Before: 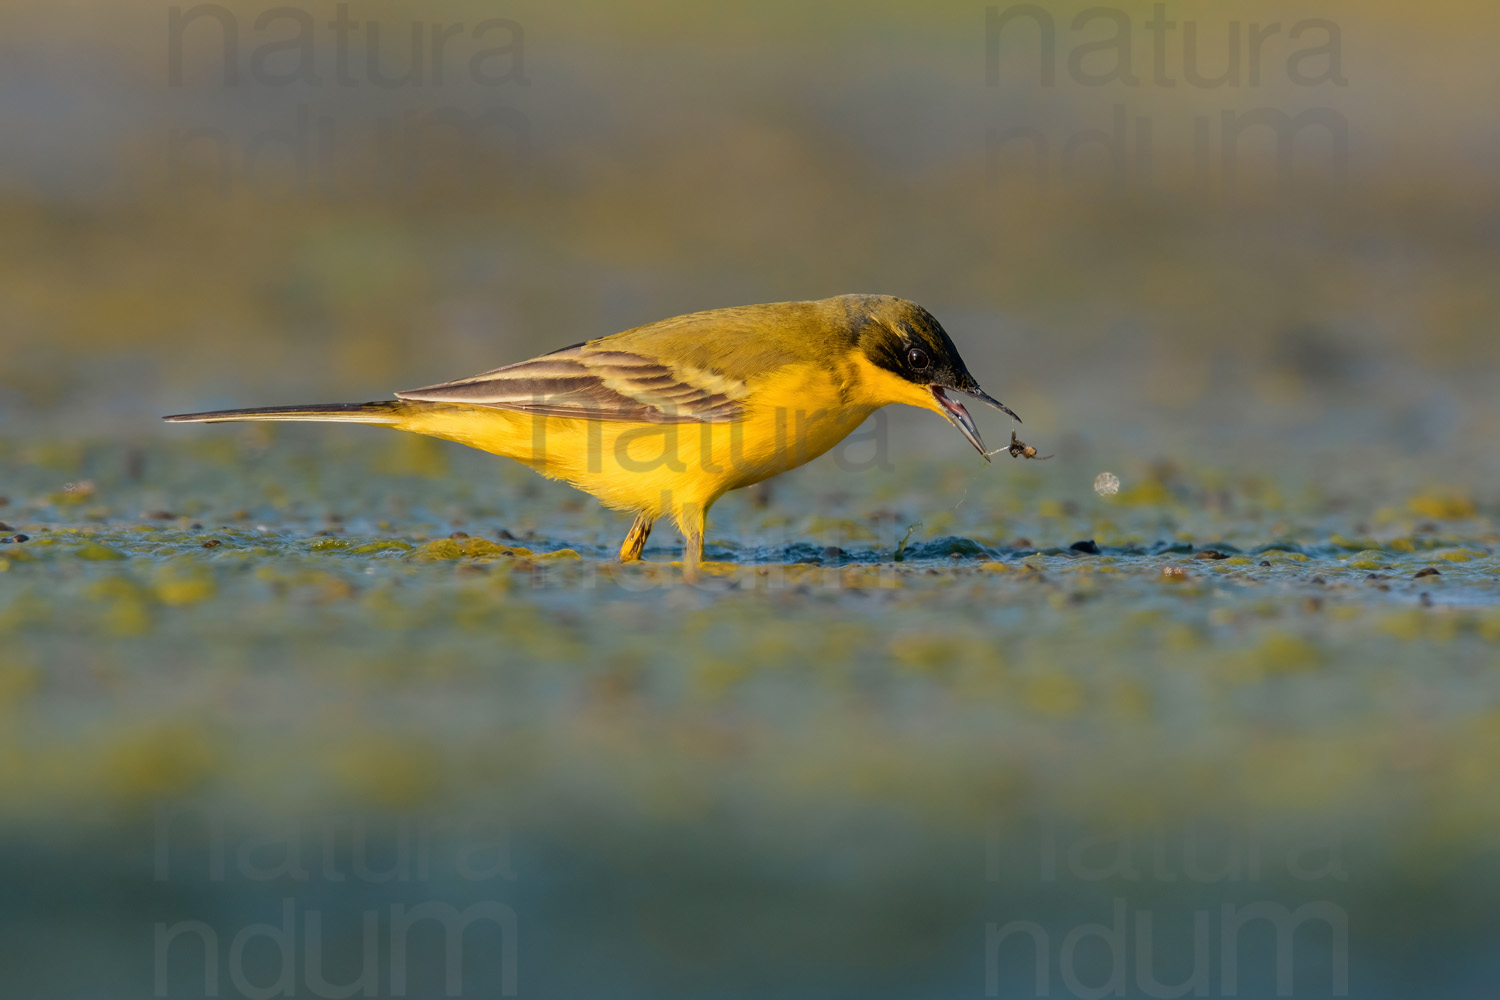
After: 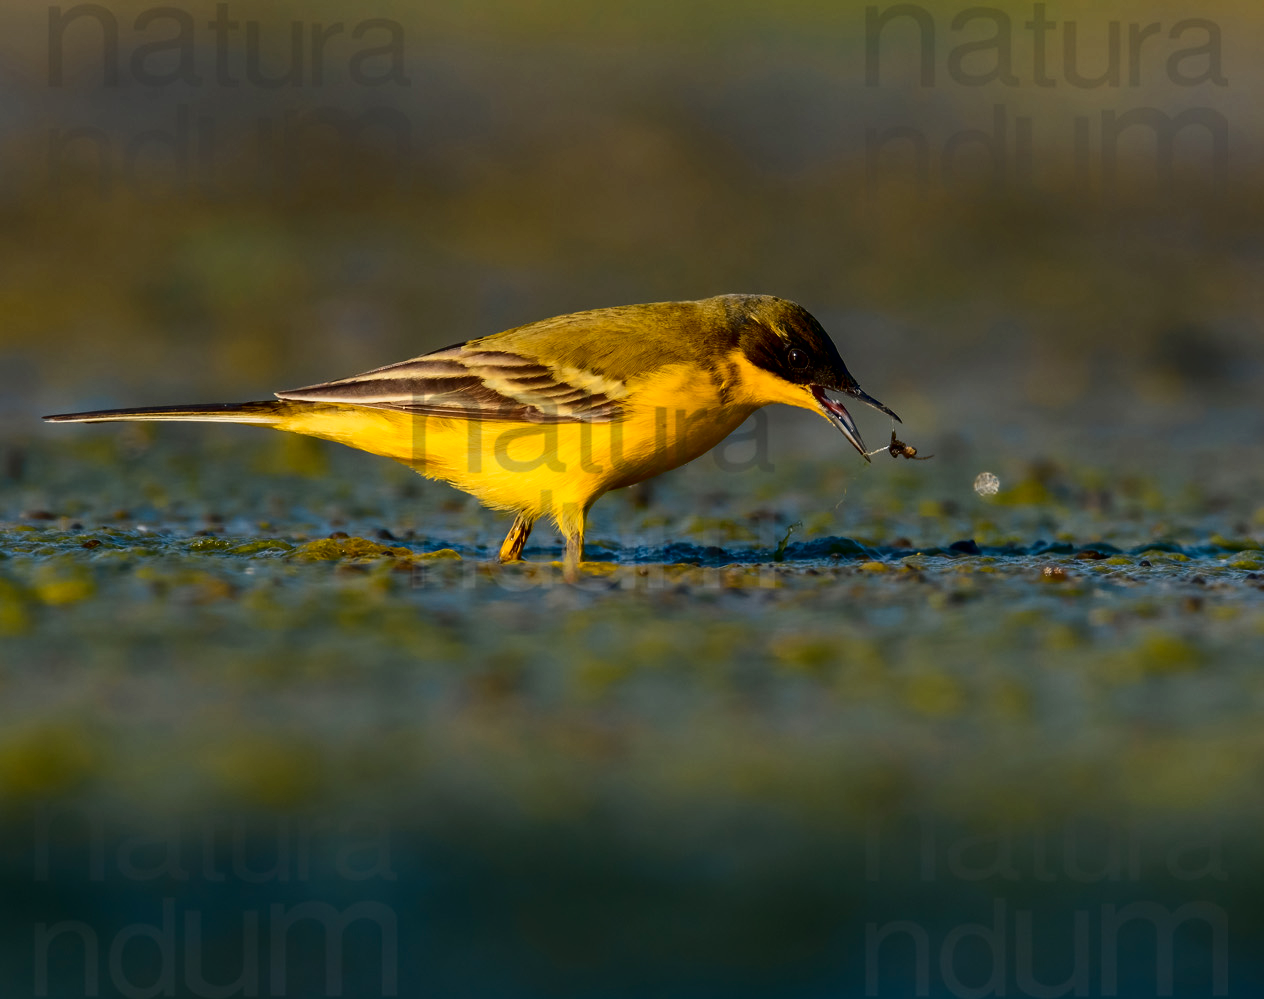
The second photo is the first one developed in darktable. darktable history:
contrast brightness saturation: contrast 0.24, brightness -0.24, saturation 0.14
crop: left 8.026%, right 7.374%
